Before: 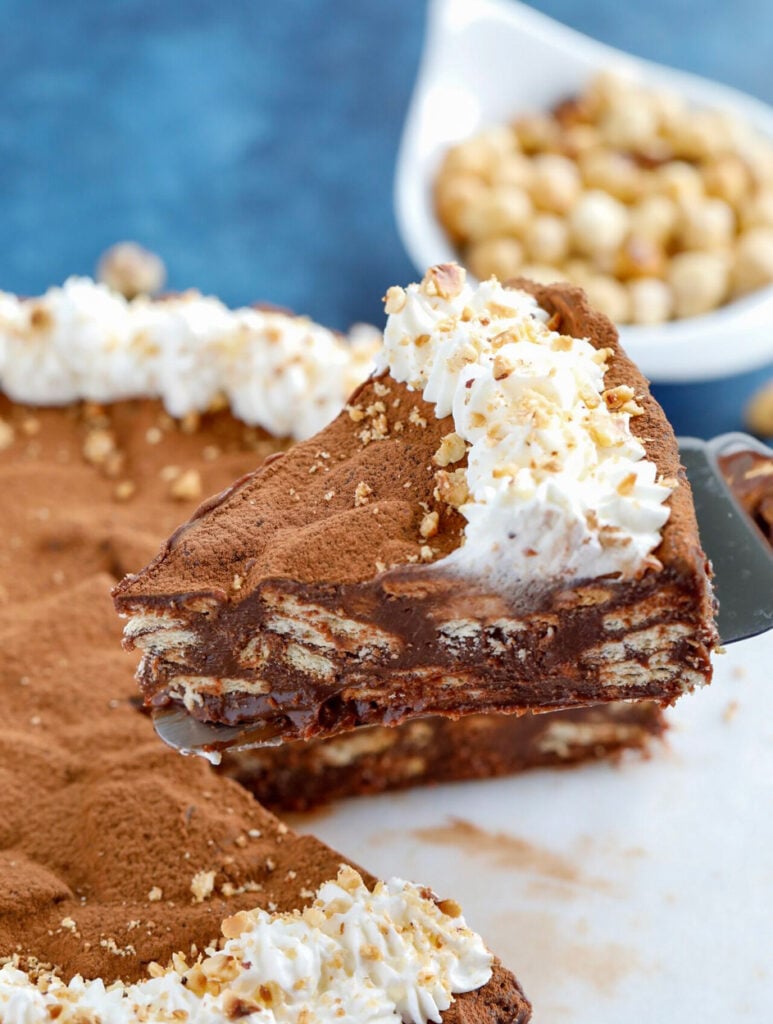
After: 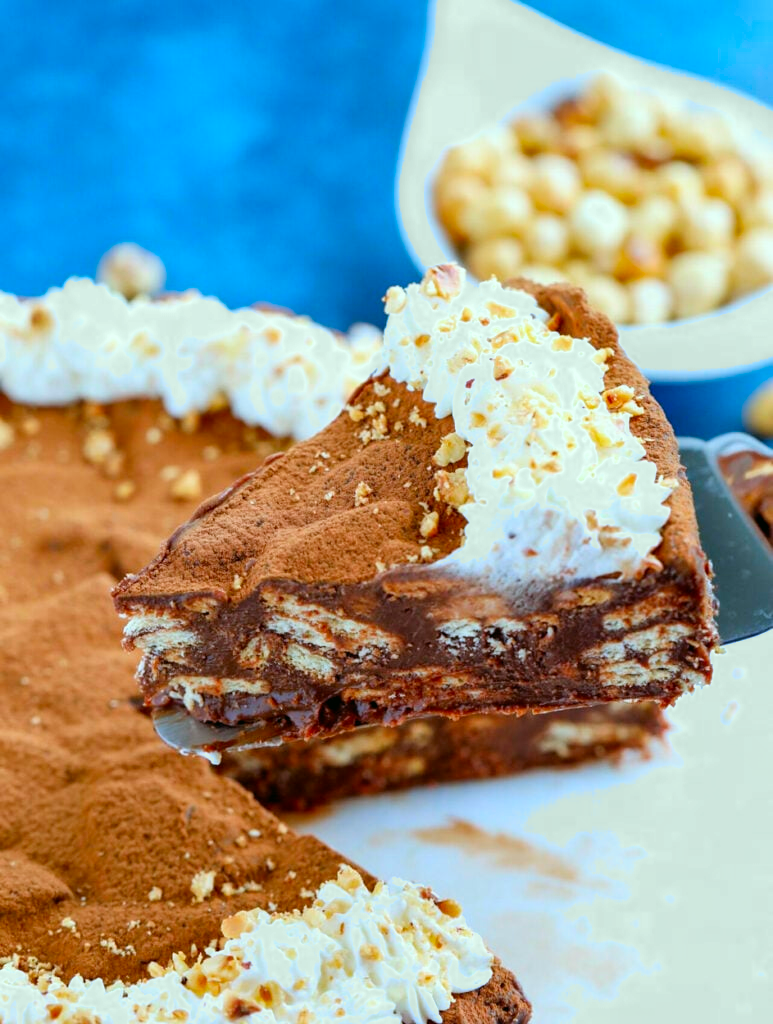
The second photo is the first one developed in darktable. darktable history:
color correction: highlights a* -7.33, highlights b* 1.26, shadows a* -3.55, saturation 1.4
tone equalizer: on, module defaults
exposure: exposure 0.197 EV, compensate highlight preservation false
color calibration: illuminant as shot in camera, x 0.366, y 0.378, temperature 4425.7 K, saturation algorithm version 1 (2020)
filmic rgb: middle gray luminance 18.42%, black relative exposure -11.45 EV, white relative exposure 2.55 EV, threshold 6 EV, target black luminance 0%, hardness 8.41, latitude 99%, contrast 1.084, shadows ↔ highlights balance 0.505%, add noise in highlights 0, preserve chrominance max RGB, color science v3 (2019), use custom middle-gray values true, iterations of high-quality reconstruction 0, contrast in highlights soft, enable highlight reconstruction true
